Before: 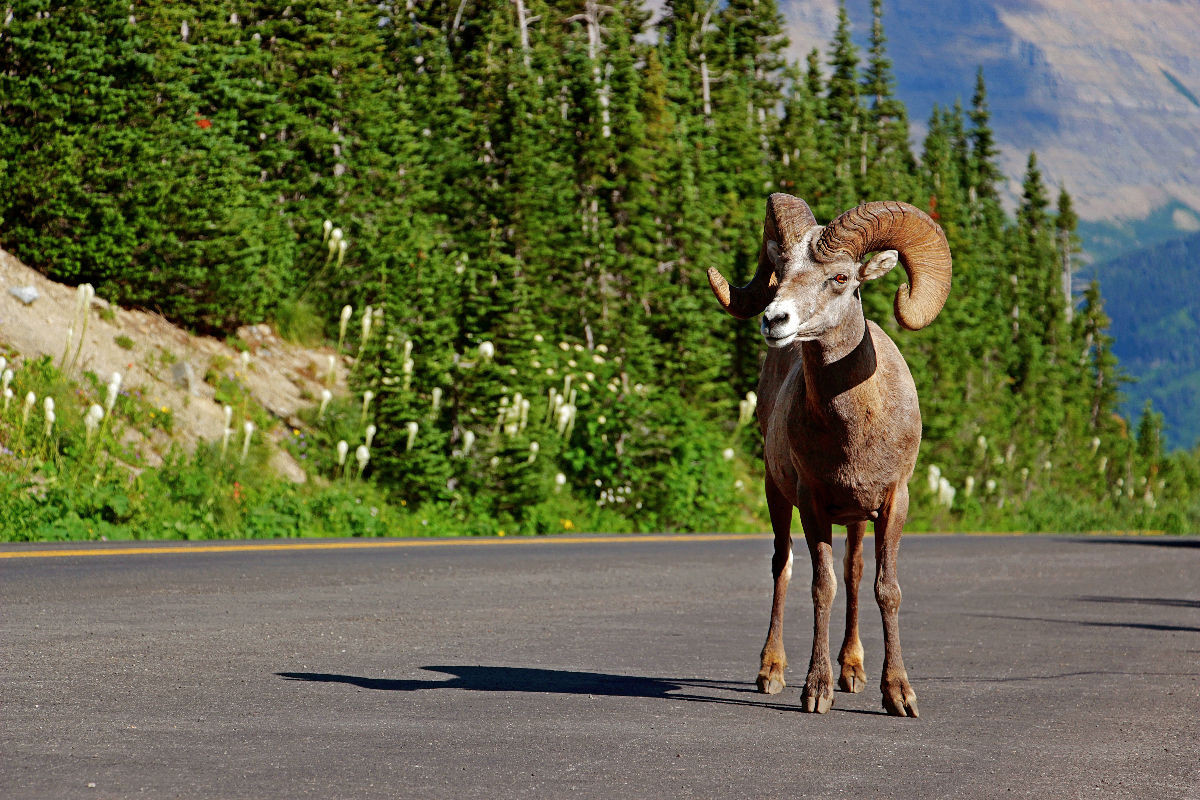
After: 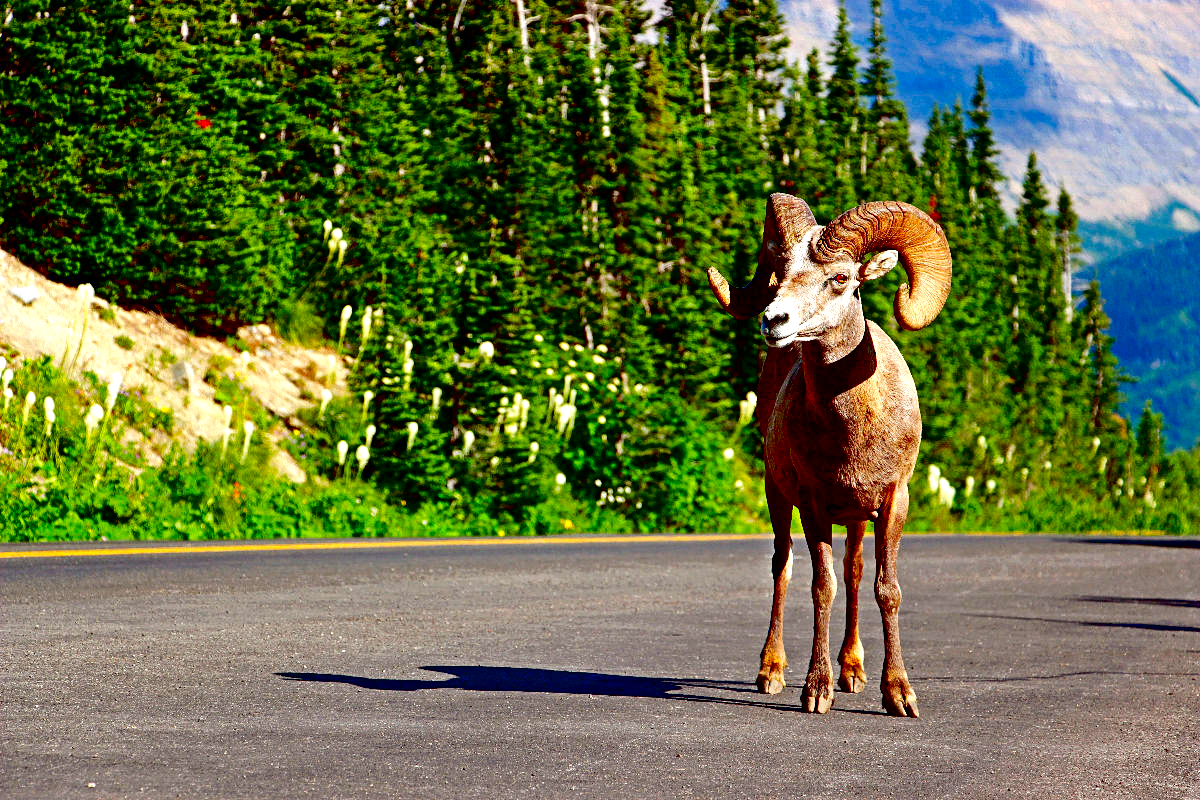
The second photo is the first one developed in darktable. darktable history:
contrast brightness saturation: contrast 0.119, brightness -0.124, saturation 0.202
exposure: black level correction 0.035, exposure 0.906 EV, compensate exposure bias true, compensate highlight preservation false
